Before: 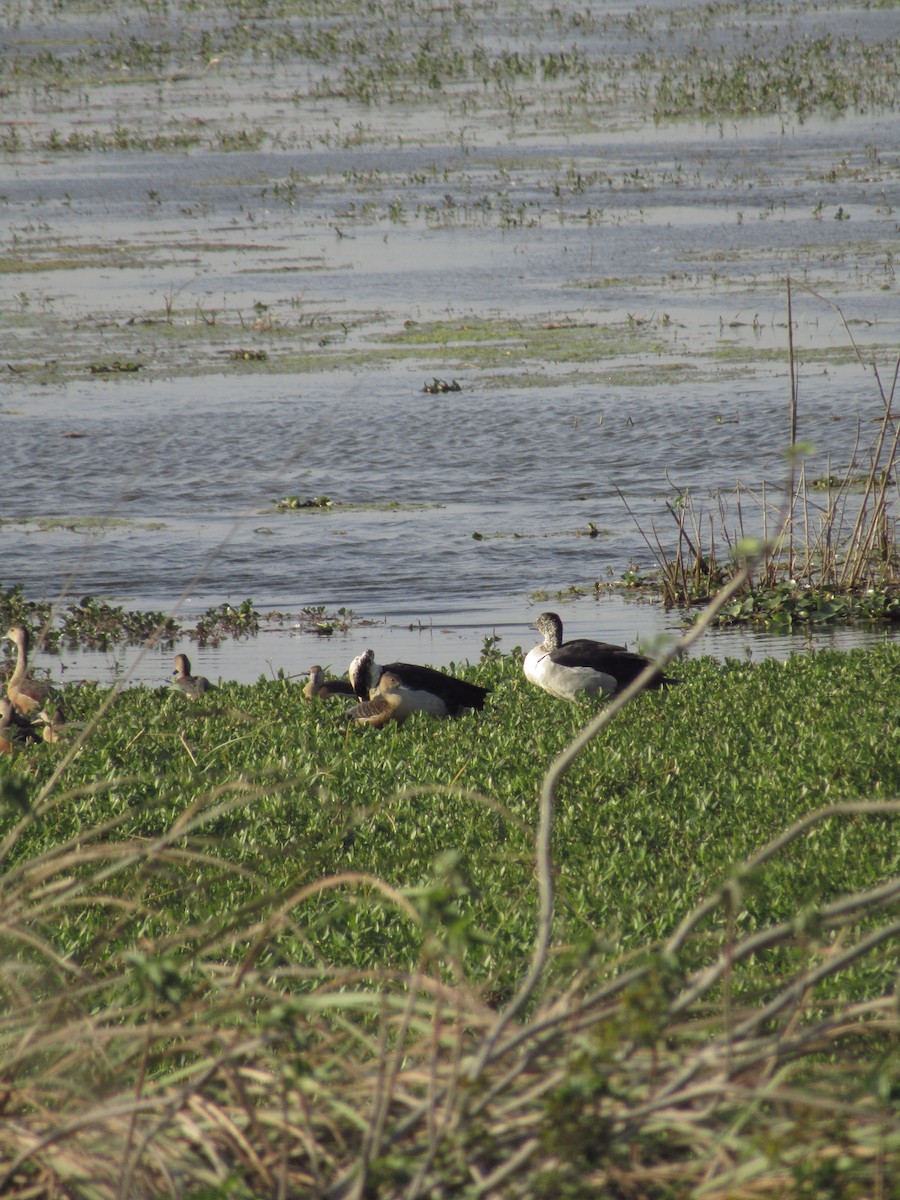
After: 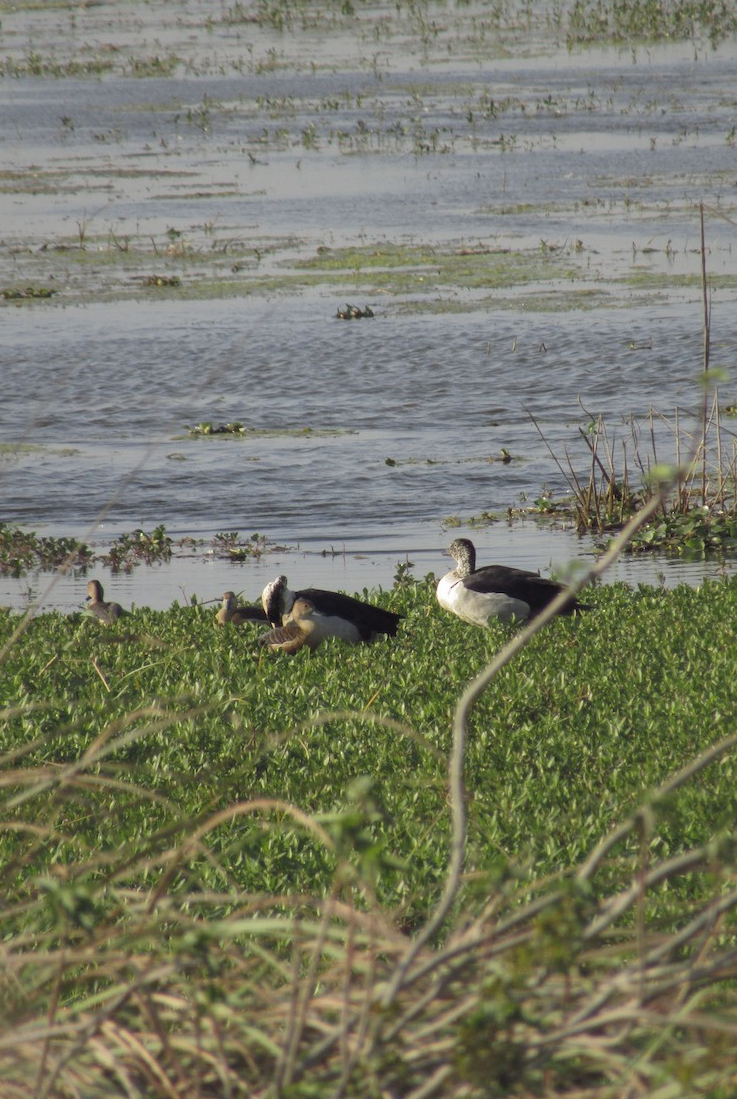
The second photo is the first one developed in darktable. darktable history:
shadows and highlights: on, module defaults
crop: left 9.771%, top 6.222%, right 7.295%, bottom 2.121%
